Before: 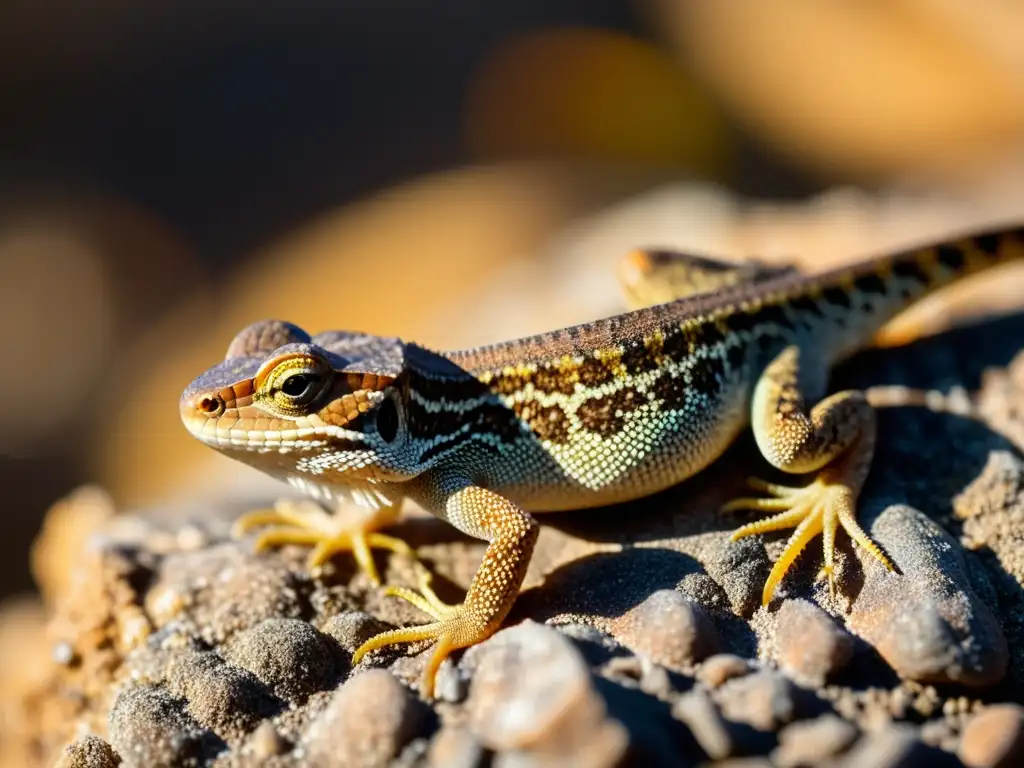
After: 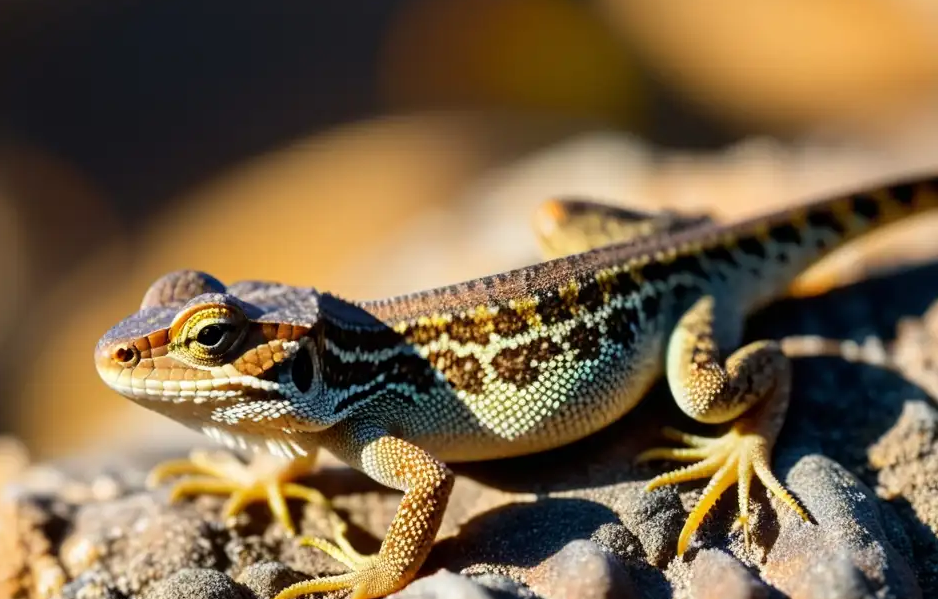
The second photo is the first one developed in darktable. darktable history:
crop: left 8.334%, top 6.565%, bottom 15.341%
